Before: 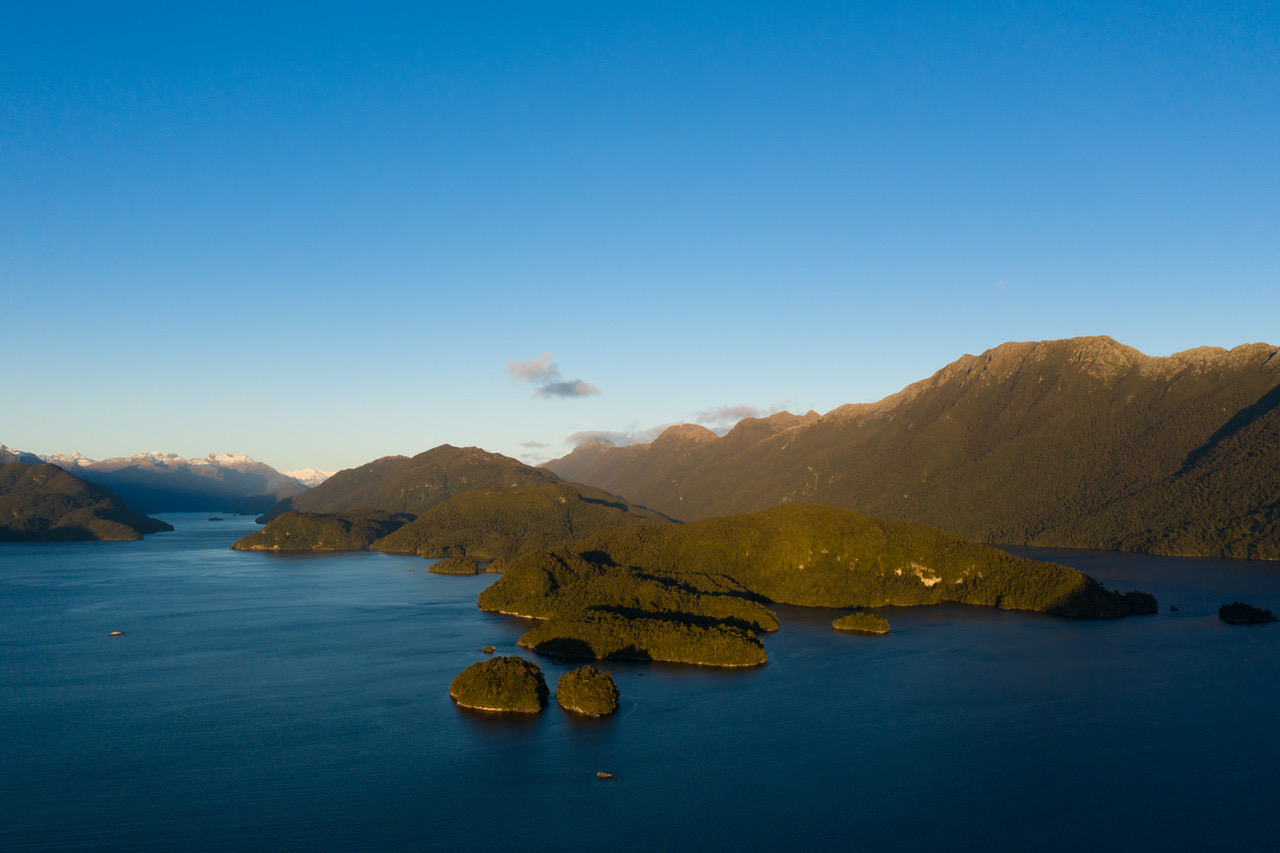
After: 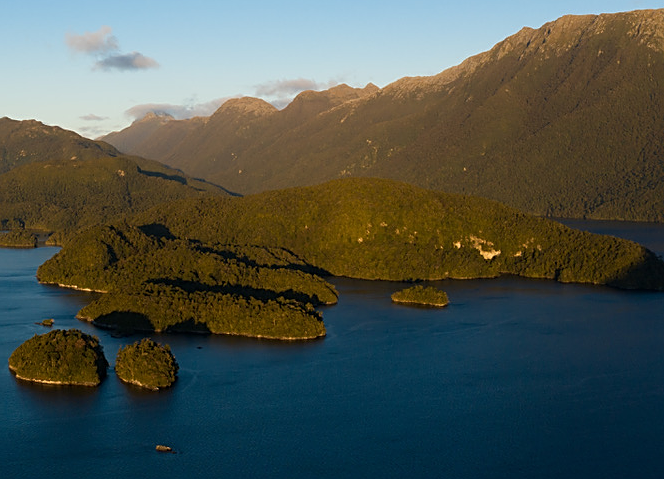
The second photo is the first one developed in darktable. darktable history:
sharpen: on, module defaults
crop: left 34.455%, top 38.424%, right 13.632%, bottom 5.322%
